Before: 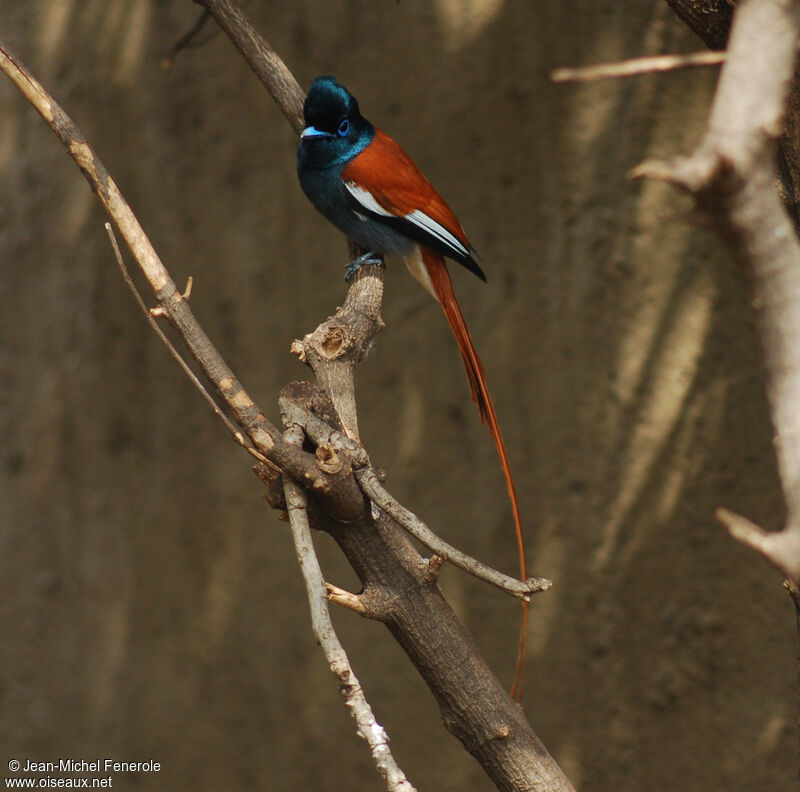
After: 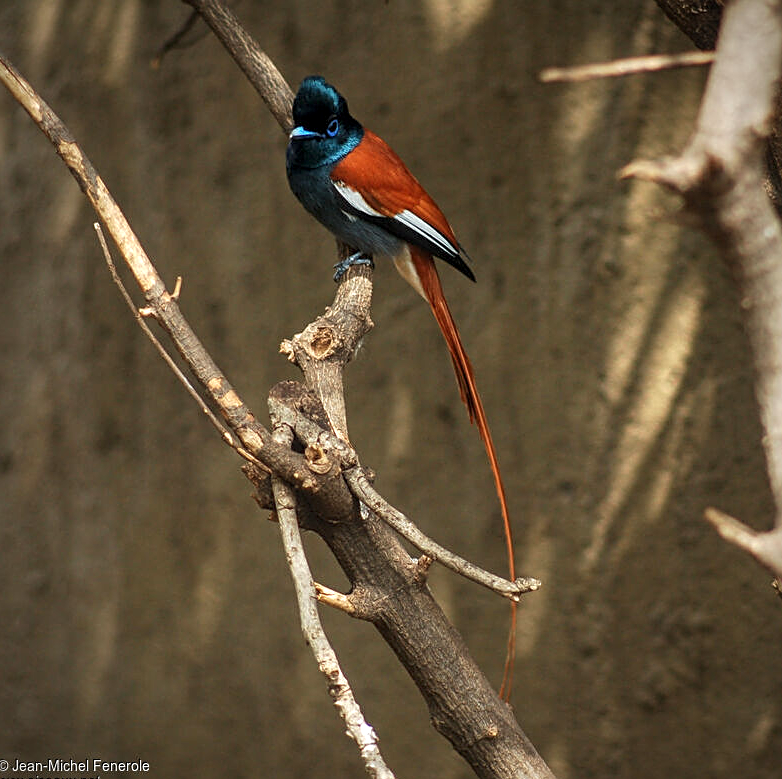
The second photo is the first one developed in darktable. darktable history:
crop and rotate: left 1.466%, right 0.764%, bottom 1.518%
vignetting: saturation 0.003
local contrast: detail 130%
sharpen: on, module defaults
exposure: black level correction 0, exposure 0.499 EV, compensate highlight preservation false
